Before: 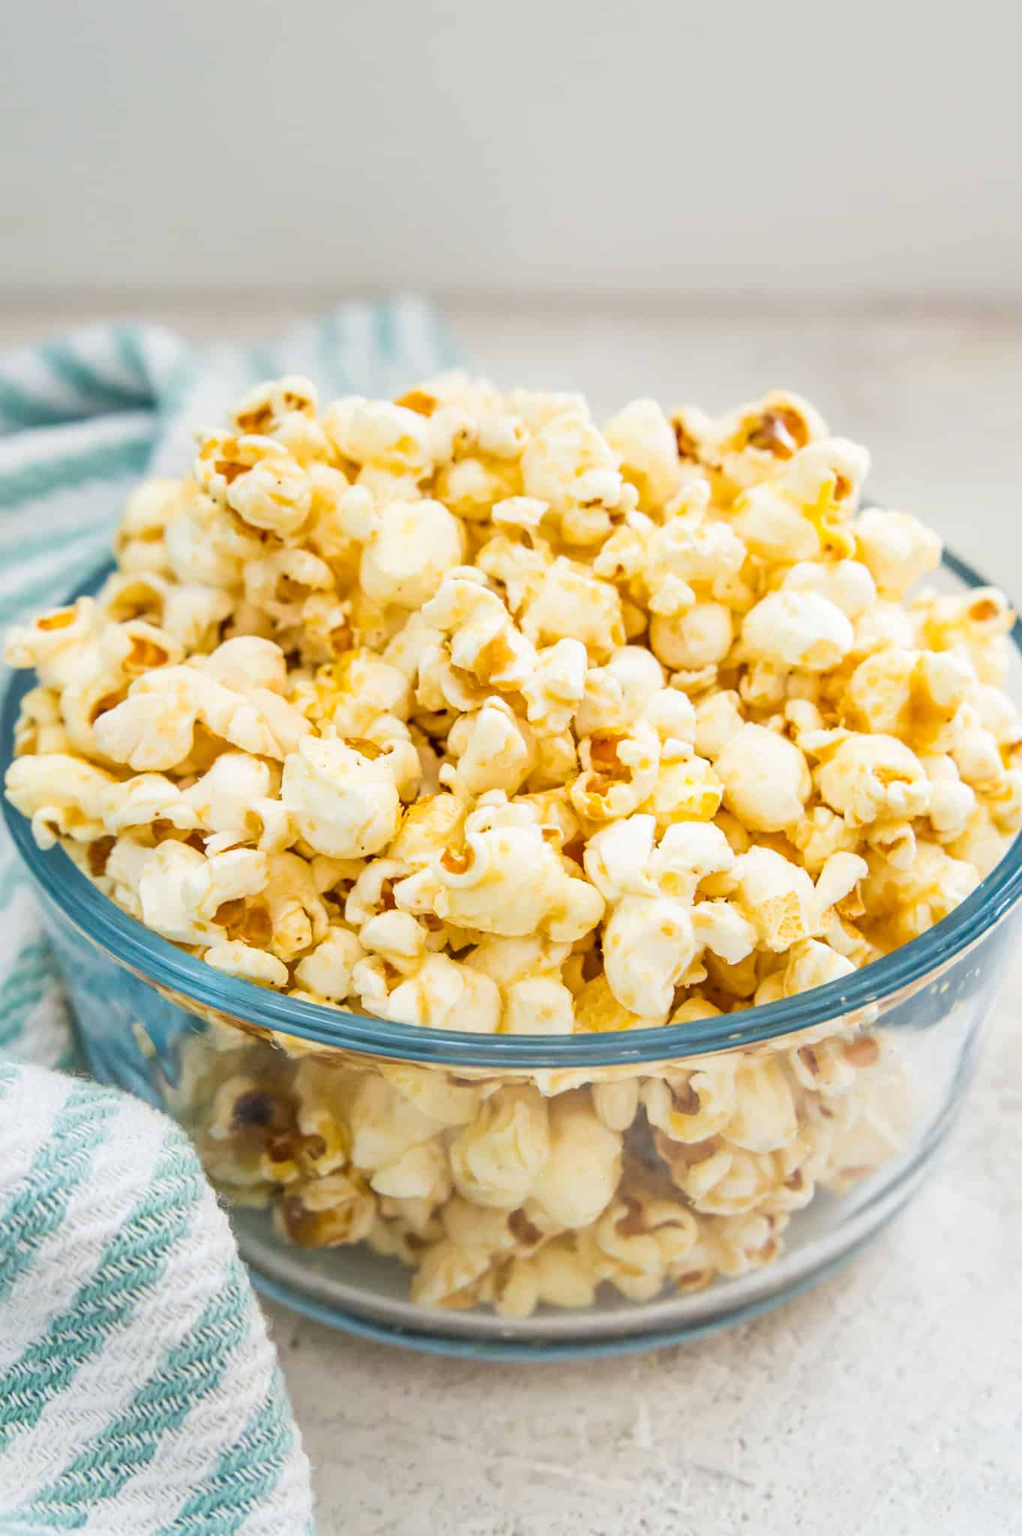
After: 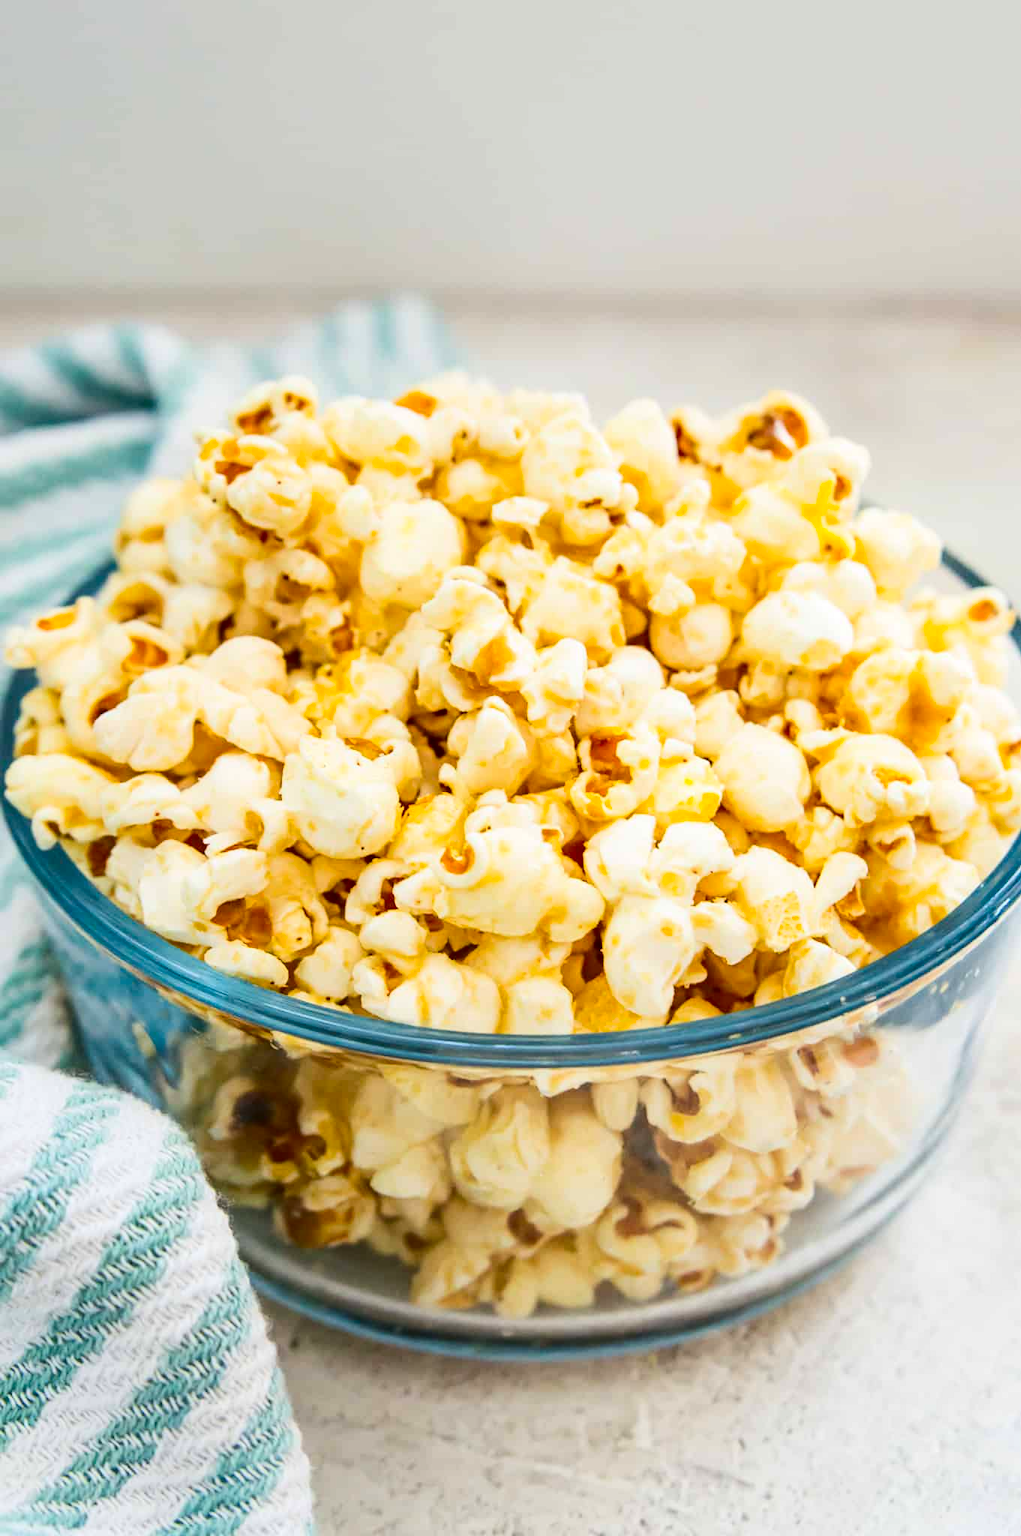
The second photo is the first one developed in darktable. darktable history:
contrast brightness saturation: contrast 0.187, brightness -0.103, saturation 0.209
